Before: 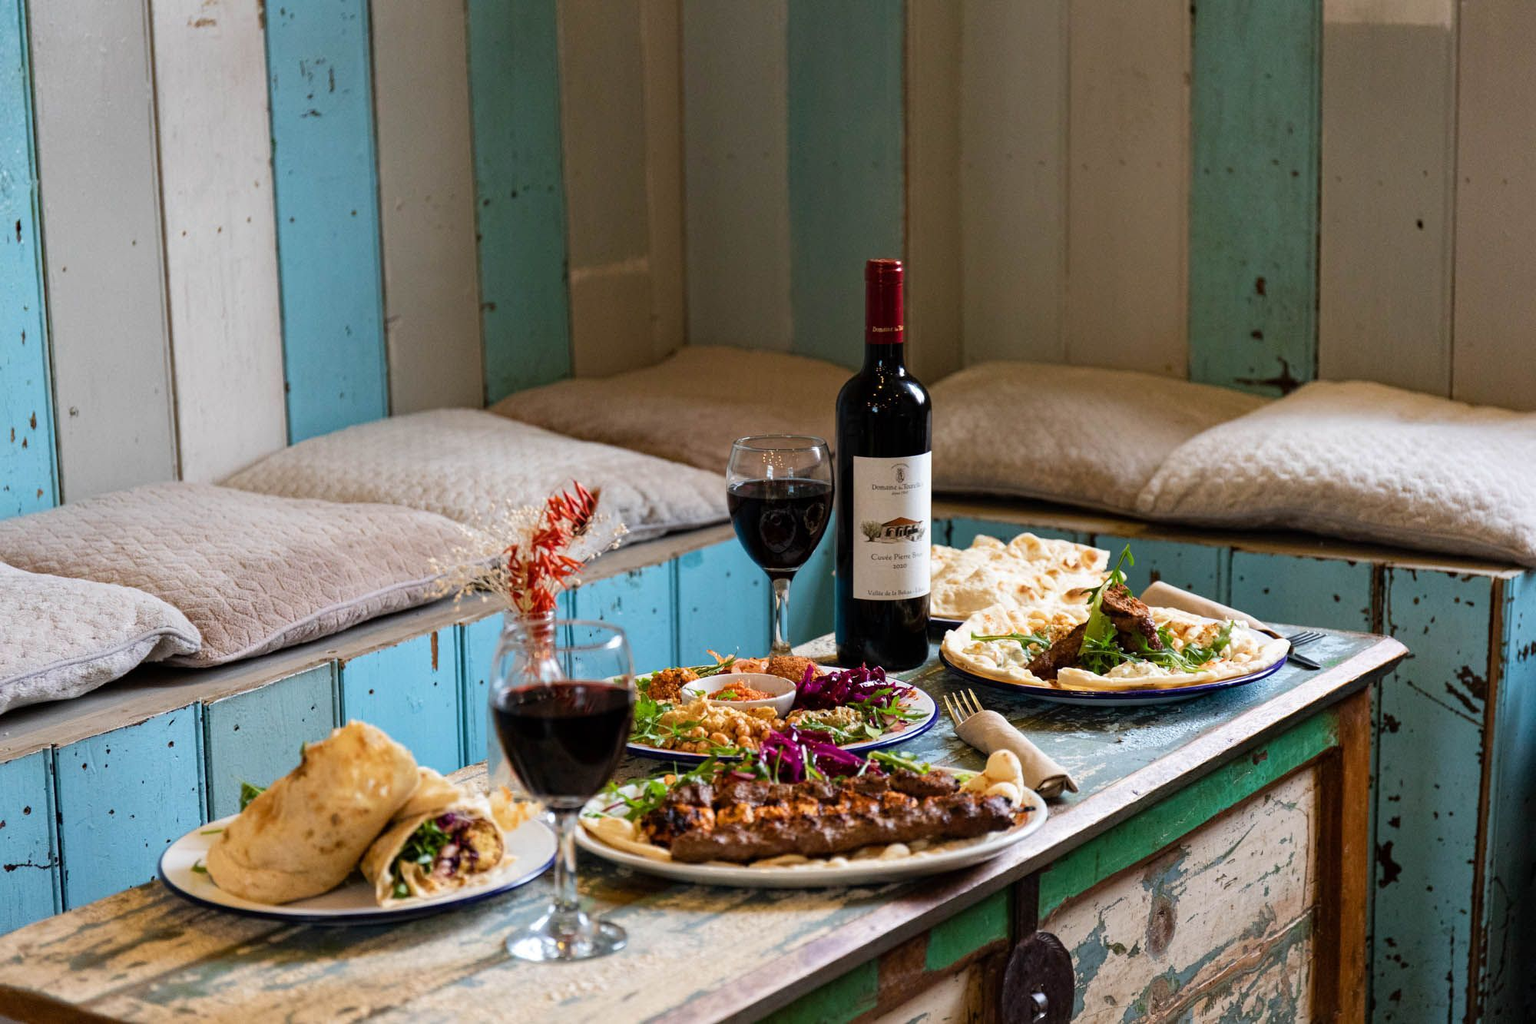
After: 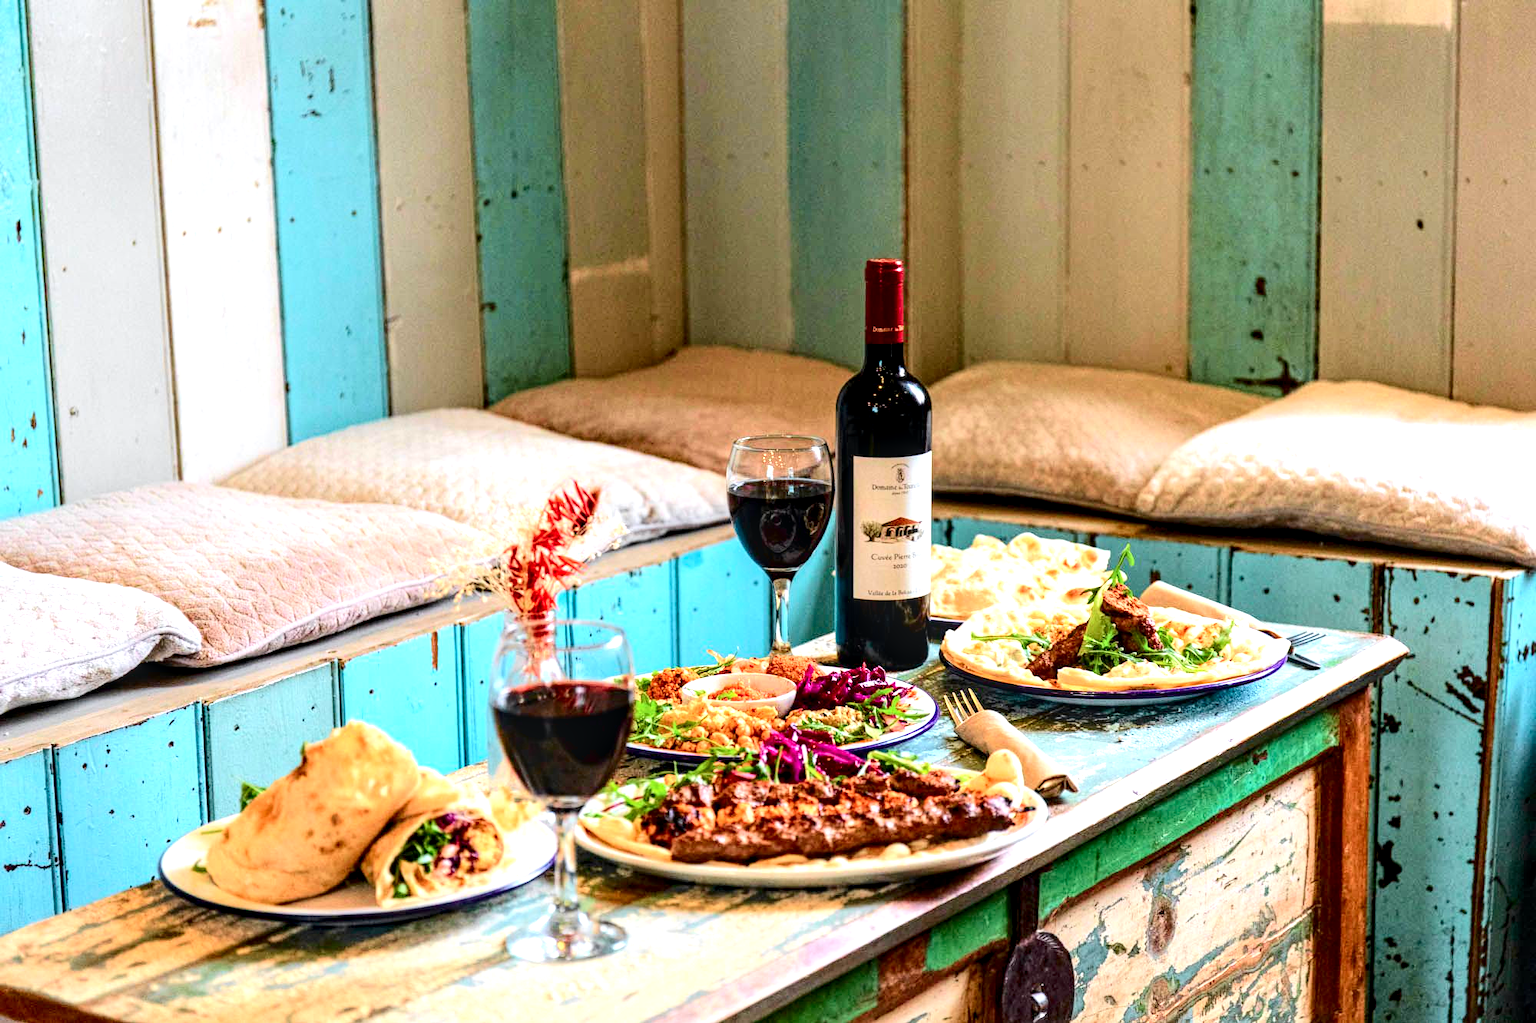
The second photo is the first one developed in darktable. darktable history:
local contrast: detail 150%
rgb levels: preserve colors max RGB
tone curve: curves: ch0 [(0, 0.012) (0.052, 0.04) (0.107, 0.086) (0.276, 0.265) (0.461, 0.531) (0.718, 0.79) (0.921, 0.909) (0.999, 0.951)]; ch1 [(0, 0) (0.339, 0.298) (0.402, 0.363) (0.444, 0.415) (0.485, 0.469) (0.494, 0.493) (0.504, 0.501) (0.525, 0.534) (0.555, 0.587) (0.594, 0.647) (1, 1)]; ch2 [(0, 0) (0.48, 0.48) (0.504, 0.5) (0.535, 0.557) (0.581, 0.623) (0.649, 0.683) (0.824, 0.815) (1, 1)], color space Lab, independent channels, preserve colors none
exposure: black level correction 0.001, exposure 1.116 EV, compensate highlight preservation false
